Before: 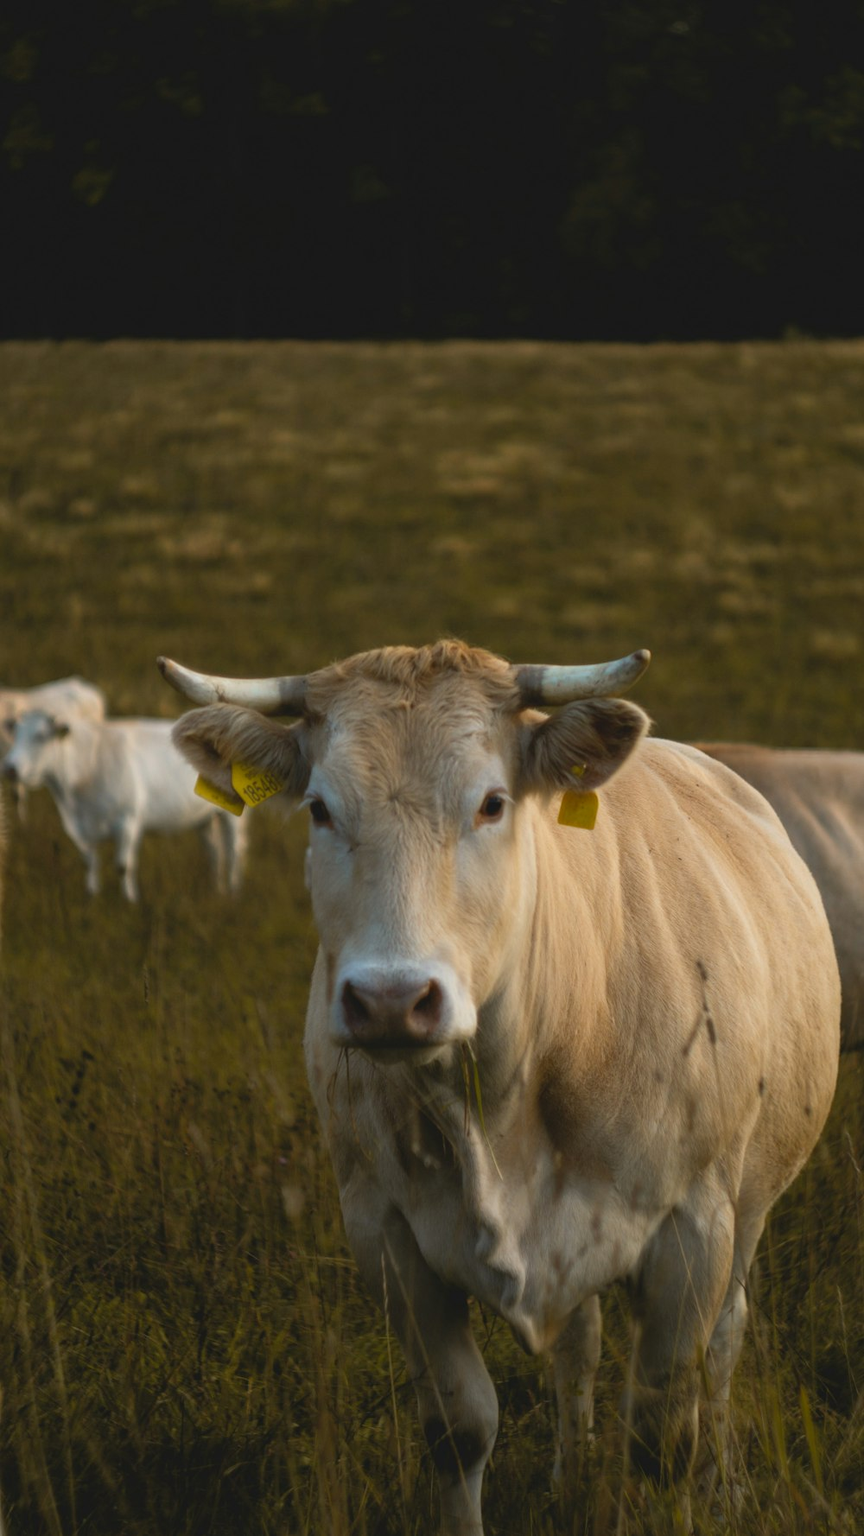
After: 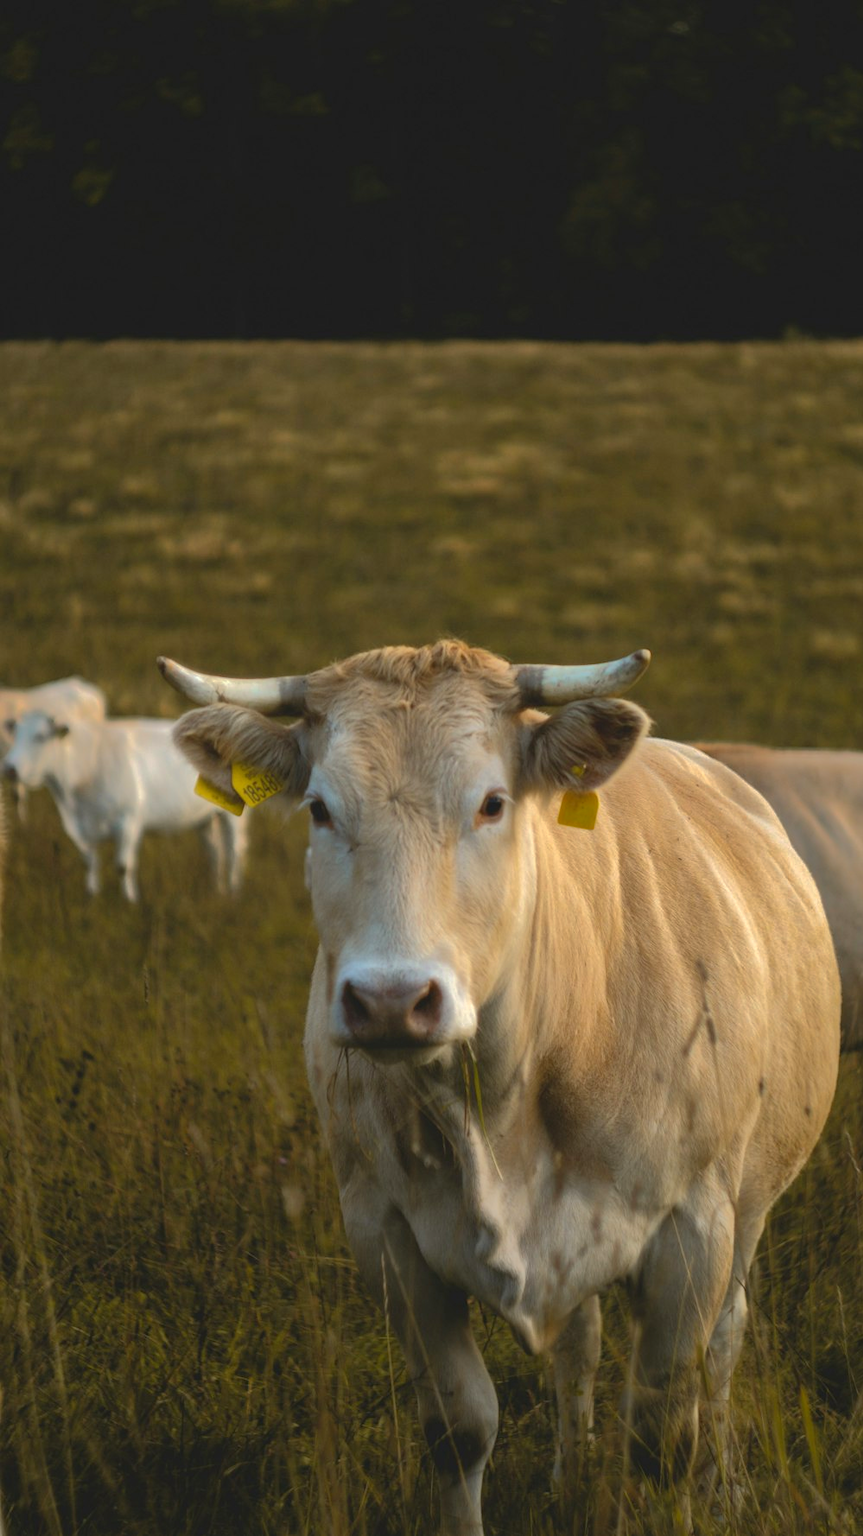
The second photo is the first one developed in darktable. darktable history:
shadows and highlights: shadows -19.91, highlights -73.15
exposure: exposure 0.566 EV, compensate highlight preservation false
